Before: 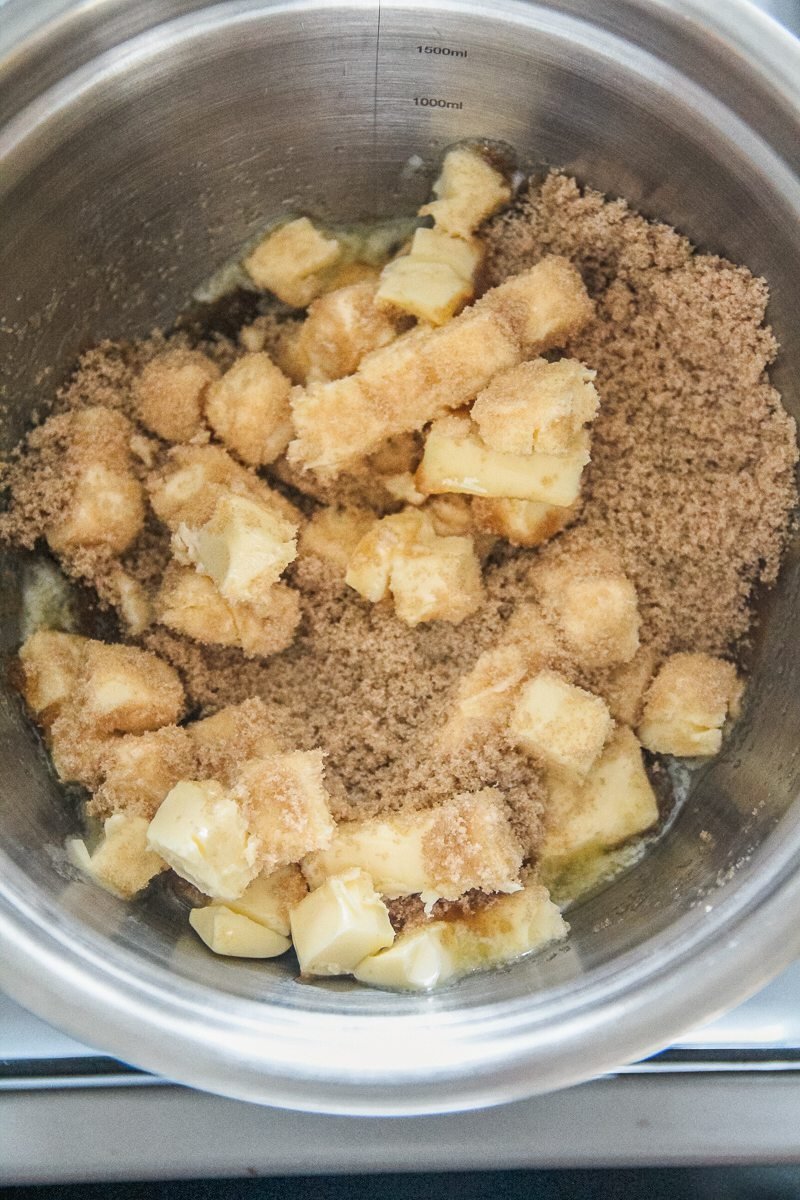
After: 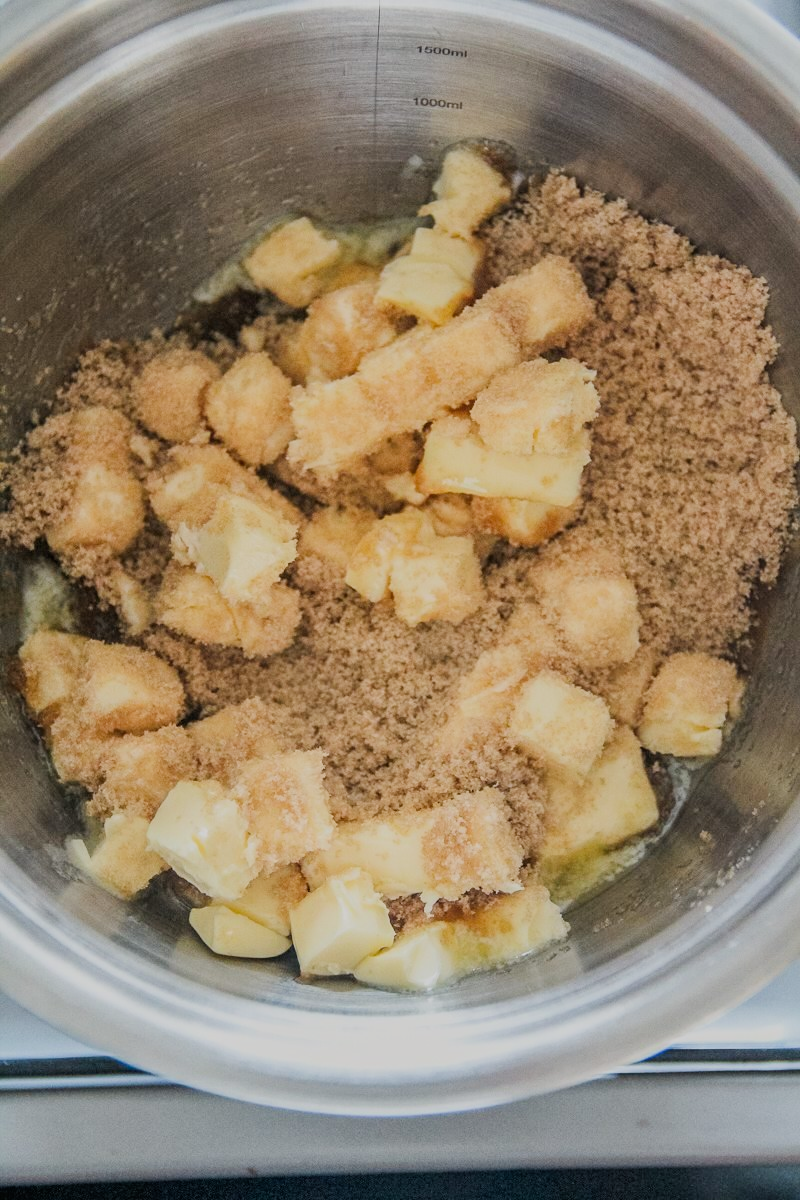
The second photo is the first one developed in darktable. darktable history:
color contrast: green-magenta contrast 1.1, blue-yellow contrast 1.1, unbound 0
filmic rgb: black relative exposure -16 EV, white relative exposure 6.12 EV, hardness 5.22
